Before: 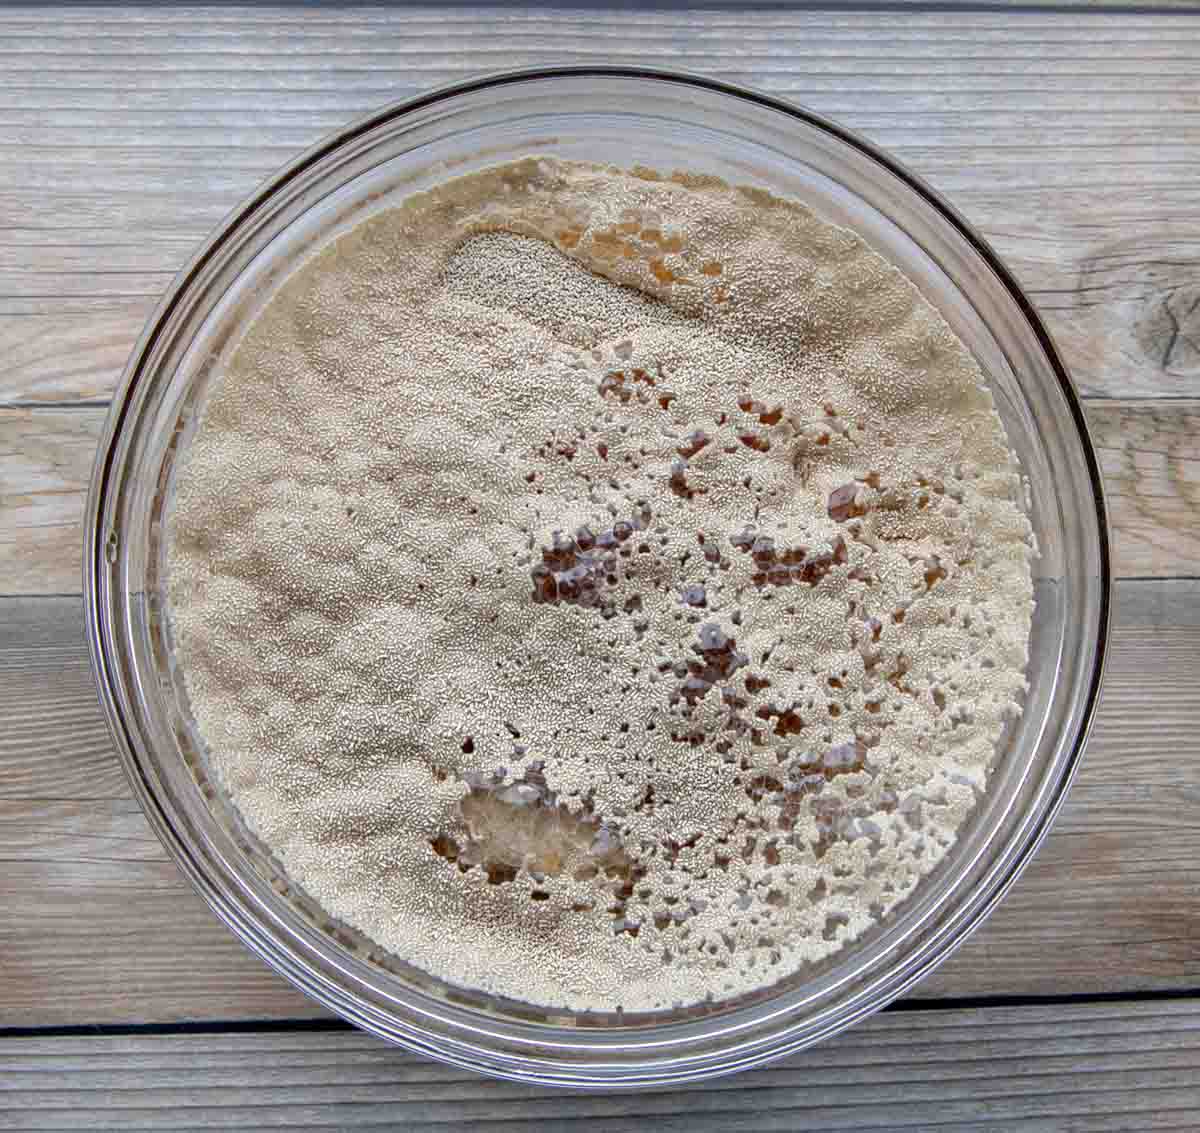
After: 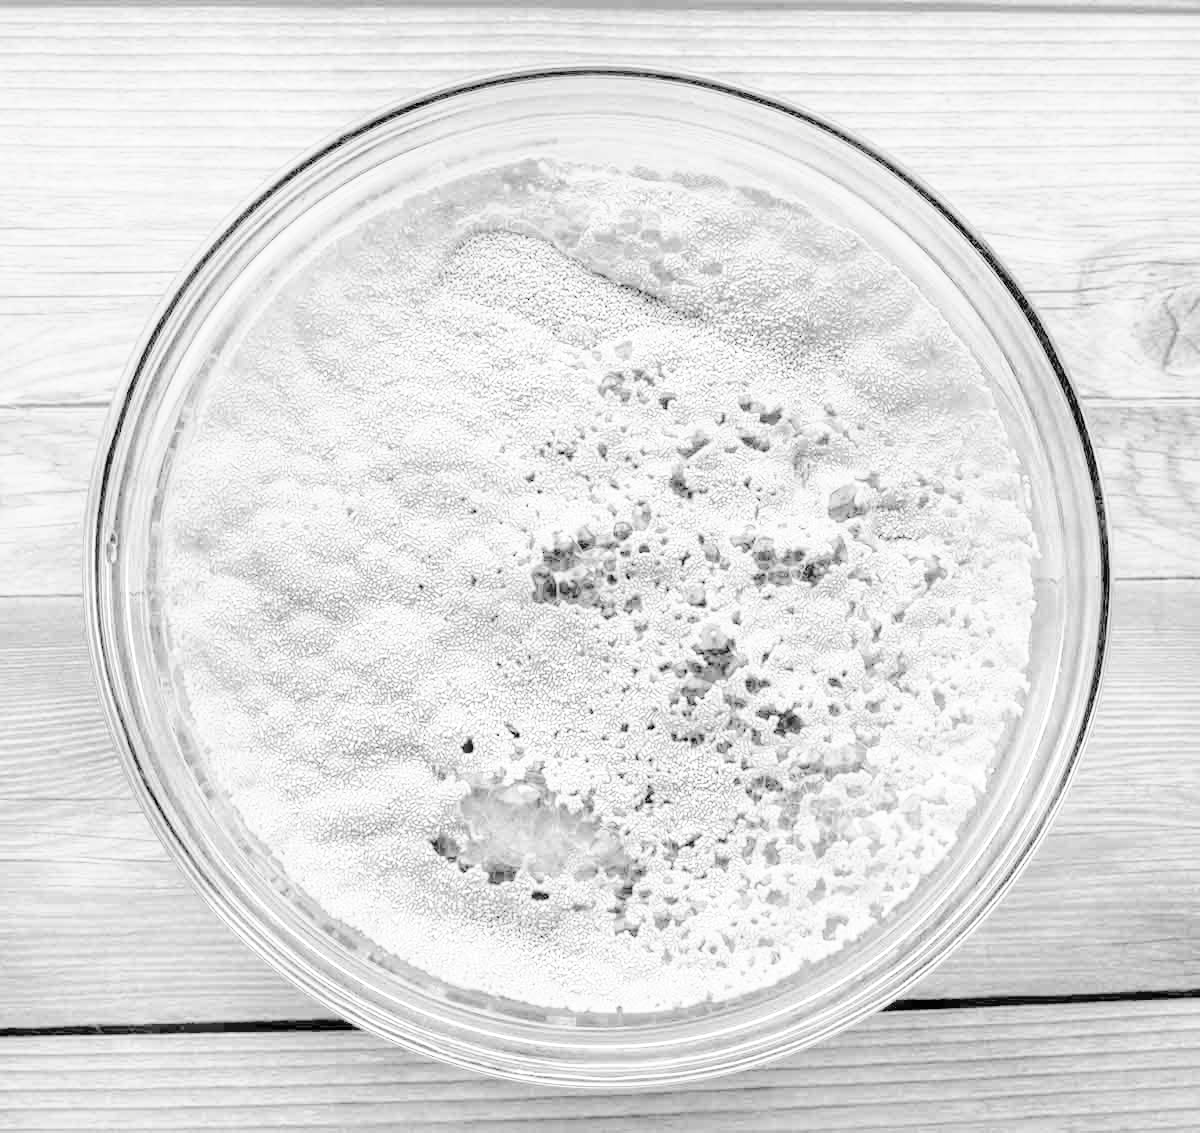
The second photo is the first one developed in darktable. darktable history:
tone curve: curves: ch0 [(0, 0) (0.003, 0.003) (0.011, 0.005) (0.025, 0.008) (0.044, 0.012) (0.069, 0.02) (0.1, 0.031) (0.136, 0.047) (0.177, 0.088) (0.224, 0.141) (0.277, 0.222) (0.335, 0.32) (0.399, 0.422) (0.468, 0.523) (0.543, 0.623) (0.623, 0.716) (0.709, 0.796) (0.801, 0.878) (0.898, 0.957) (1, 1)], preserve colors none
color look up table: target L [84.34, 84.34, 70.81, 68.83, 75.11, 68.43, 62.88, 37.46, 54.67, 41.25, 20.25, 11.69, 200.19, 78.79, 62.88, 83.2, 69.22, 59.13, 65.65, 50.9, 47.73, 34.81, 51.48, 42.63, 34.01, 23.48, 99.04, 84.34, 74.34, 68.04, 62.2, 66.05, 65.25, 54.09, 48.31, 37.99, 46.59, 40.7, 20.25, 24.38, 19.76, 23.42, 98.08, 77.55, 80.43, 67.25, 54.96, 46.59, 35.61], target a [0 ×4, 0.002, 0.002, 0, 0.001, 0.001, 0.001, 0, 0.001, 0 ×7, 0.001 ×7, -0.005, 0 ×6, 0.001 ×4, 0.002, 0.001, 0, 0.001, -0.127, -0.005, 0, 0, 0, 0.002, 0.001, 0.001], target b [0.003, 0.003, 0.004, 0.003, 0.001, 0, 0, -0.004, -0.002, -0.004, -0.002, -0.001, 0, 0.005, 0, 0.003, 0.003, 0, 0.003, -0.003, -0.003, -0.004, -0.003, -0.004, -0.004, -0.004, 0.043, 0.003, 0.003, 0.003, 0, 0.003, 0.004, -0.003, -0.003, -0.004, -0.003, -0.005, -0.002, -0.004, -0.002, -0.031, 0.044, 0.005, 0.005, 0.003, -0.004, -0.003, -0.004], num patches 49
